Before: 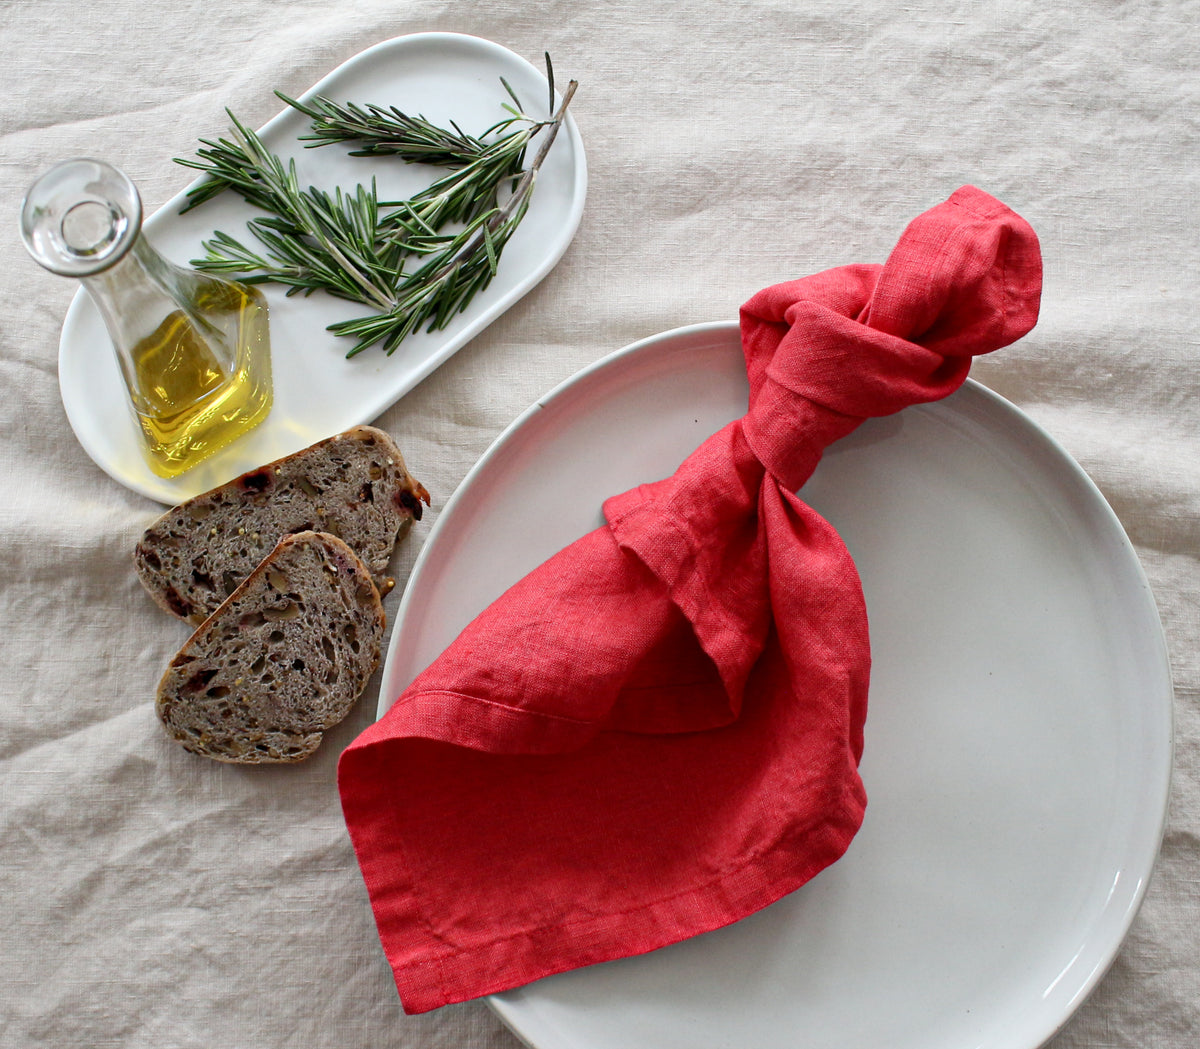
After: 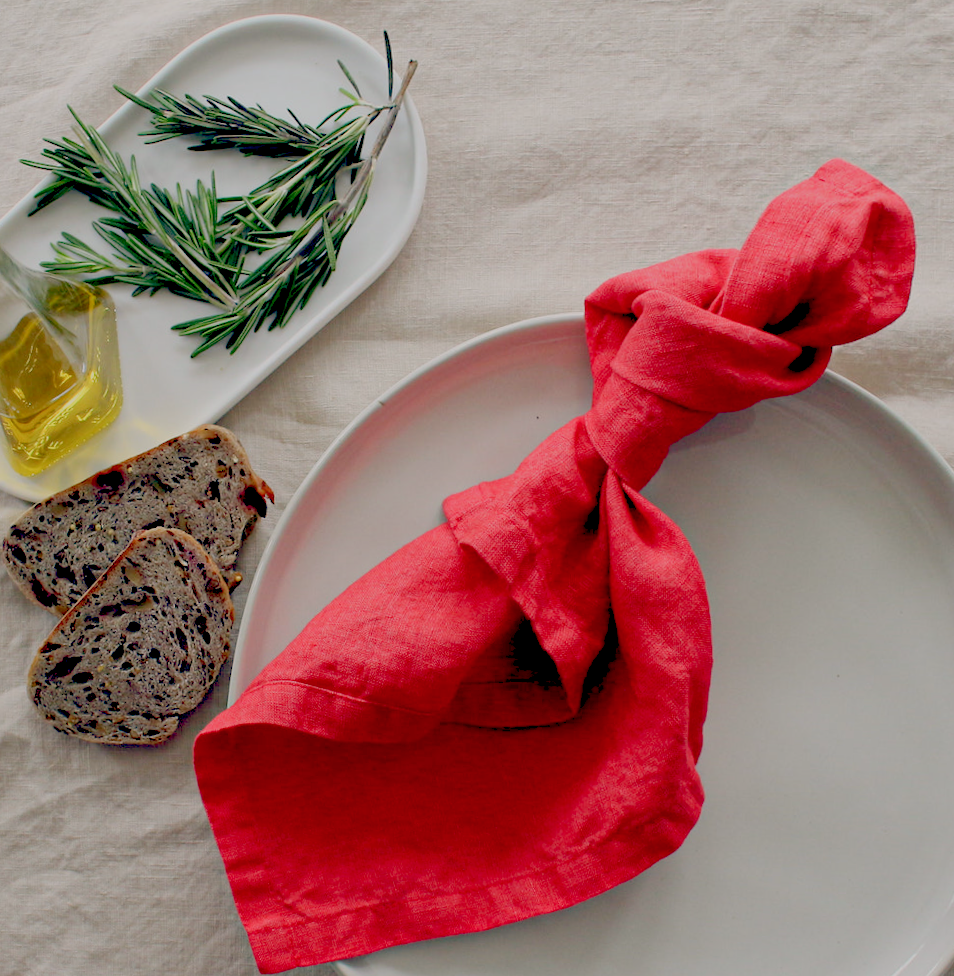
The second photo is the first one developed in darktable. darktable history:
crop: left 8.026%, right 7.374%
color balance rgb: contrast -30%
color balance: lift [0.975, 0.993, 1, 1.015], gamma [1.1, 1, 1, 0.945], gain [1, 1.04, 1, 0.95]
rotate and perspective: rotation 0.062°, lens shift (vertical) 0.115, lens shift (horizontal) -0.133, crop left 0.047, crop right 0.94, crop top 0.061, crop bottom 0.94
